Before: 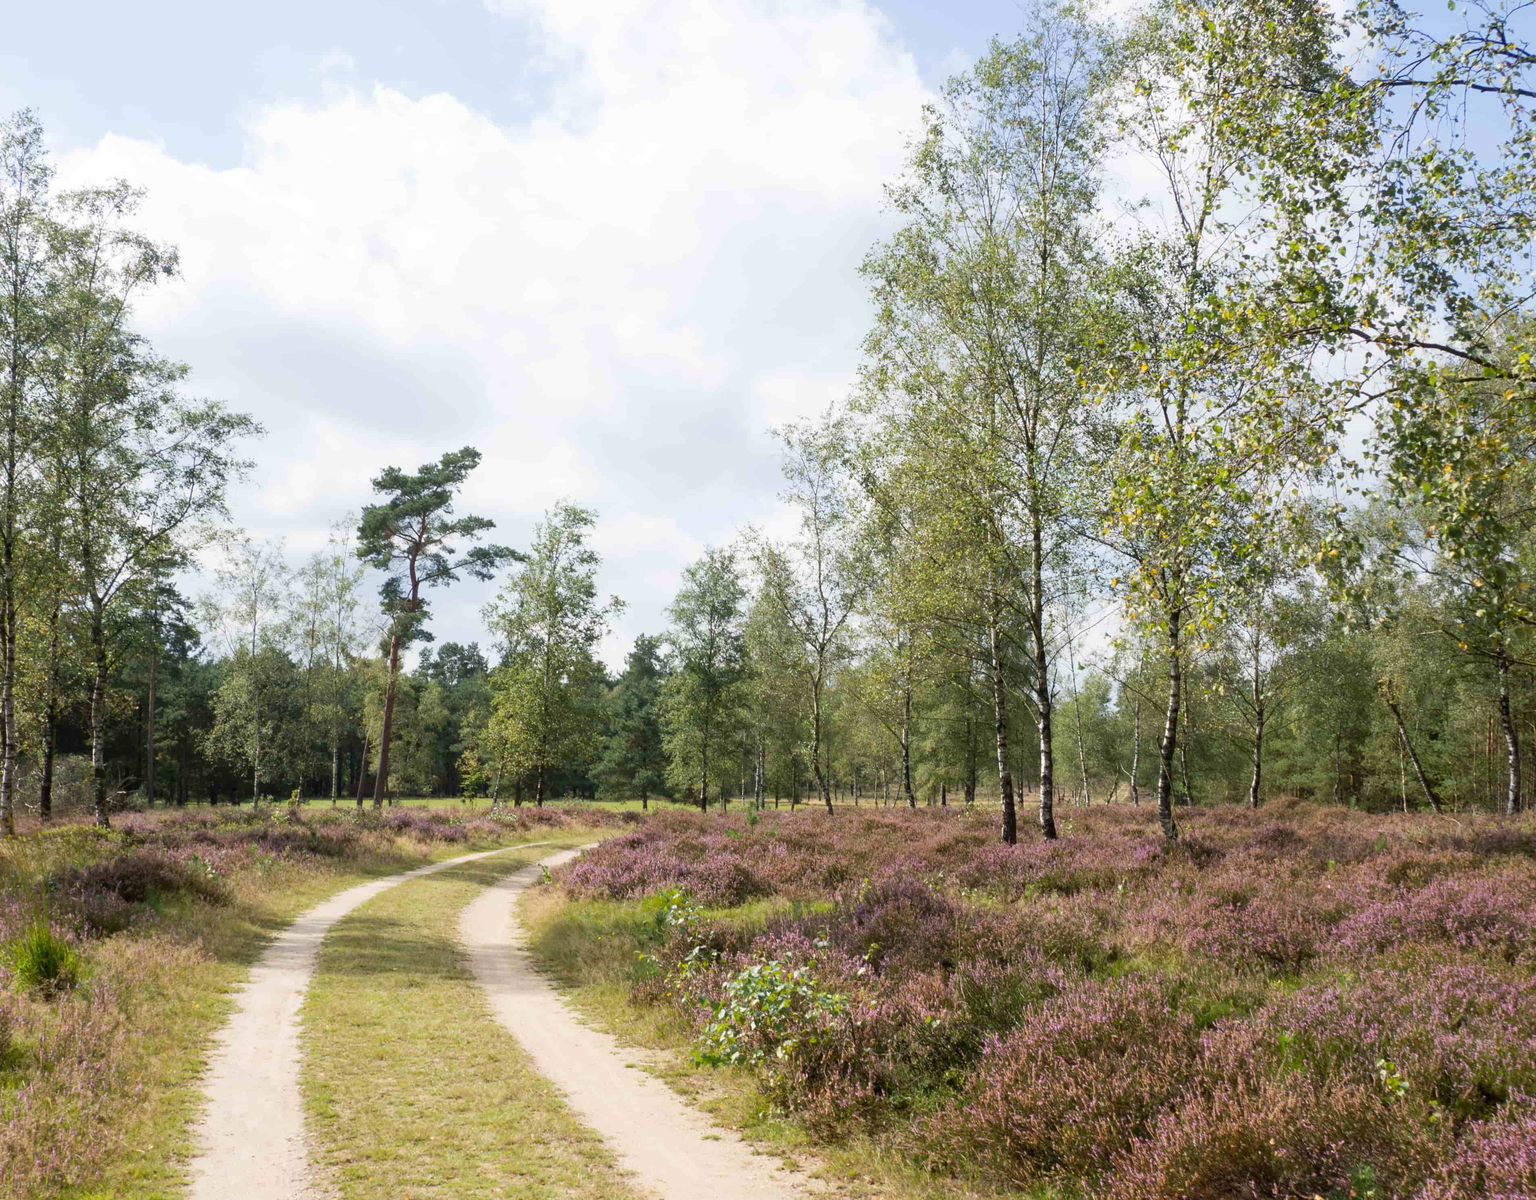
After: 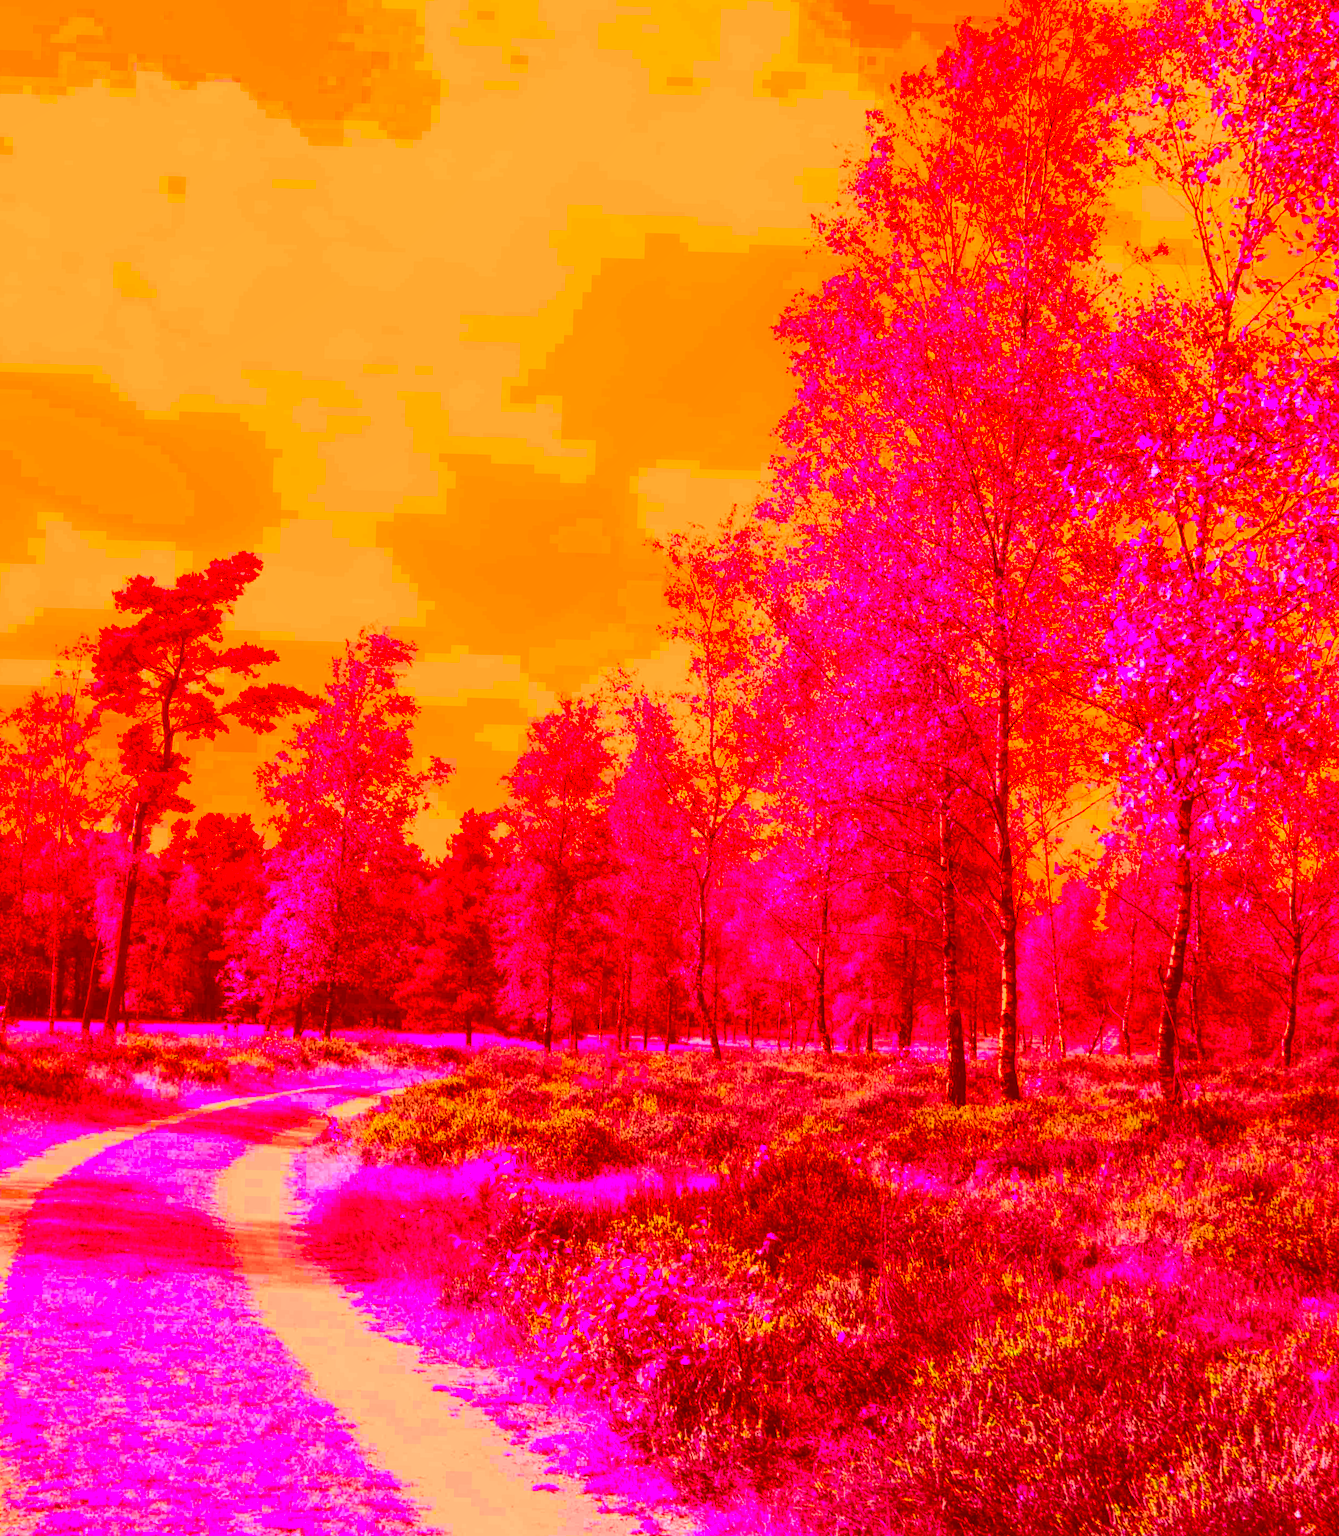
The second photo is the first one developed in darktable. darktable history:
local contrast: highlights 99%, shadows 86%, detail 160%, midtone range 0.2
color correction: highlights a* -39.68, highlights b* -40, shadows a* -40, shadows b* -40, saturation -3
crop and rotate: left 18.442%, right 15.508%
tone equalizer: -8 EV -0.75 EV, -7 EV -0.7 EV, -6 EV -0.6 EV, -5 EV -0.4 EV, -3 EV 0.4 EV, -2 EV 0.6 EV, -1 EV 0.7 EV, +0 EV 0.75 EV, edges refinement/feathering 500, mask exposure compensation -1.57 EV, preserve details no
rotate and perspective: rotation 1.57°, crop left 0.018, crop right 0.982, crop top 0.039, crop bottom 0.961
